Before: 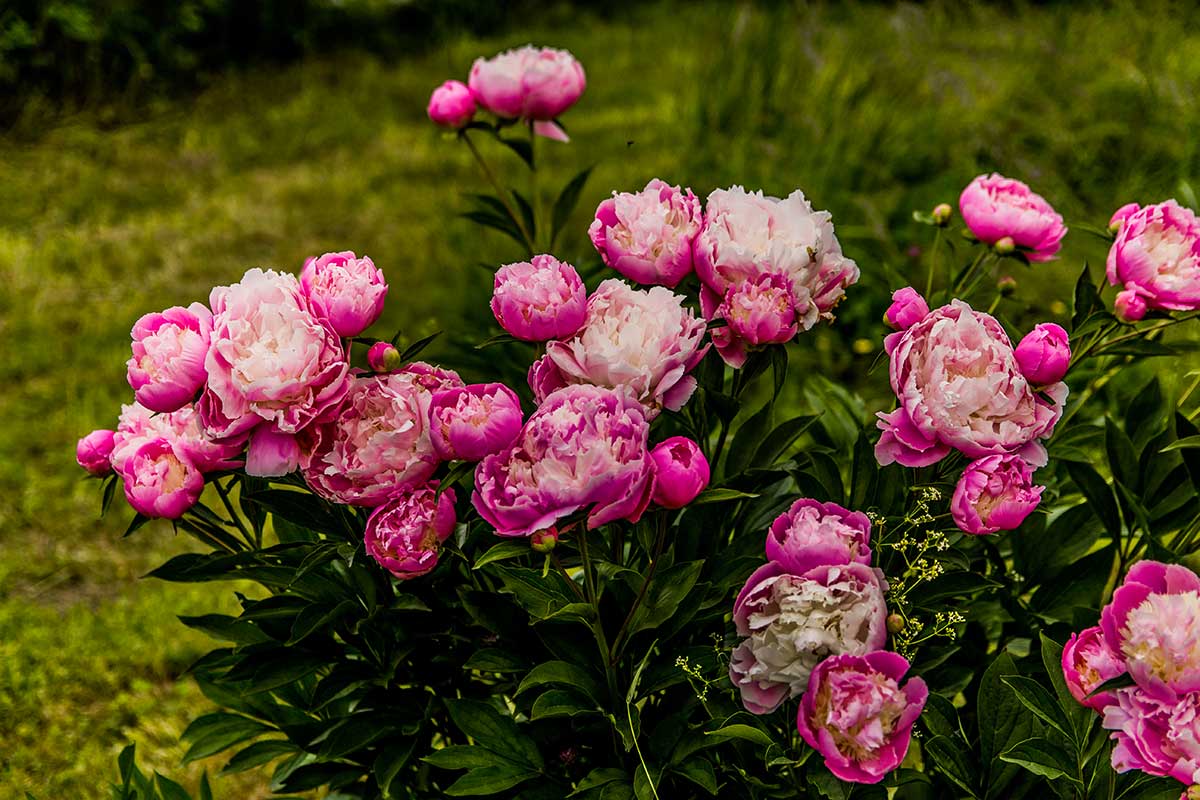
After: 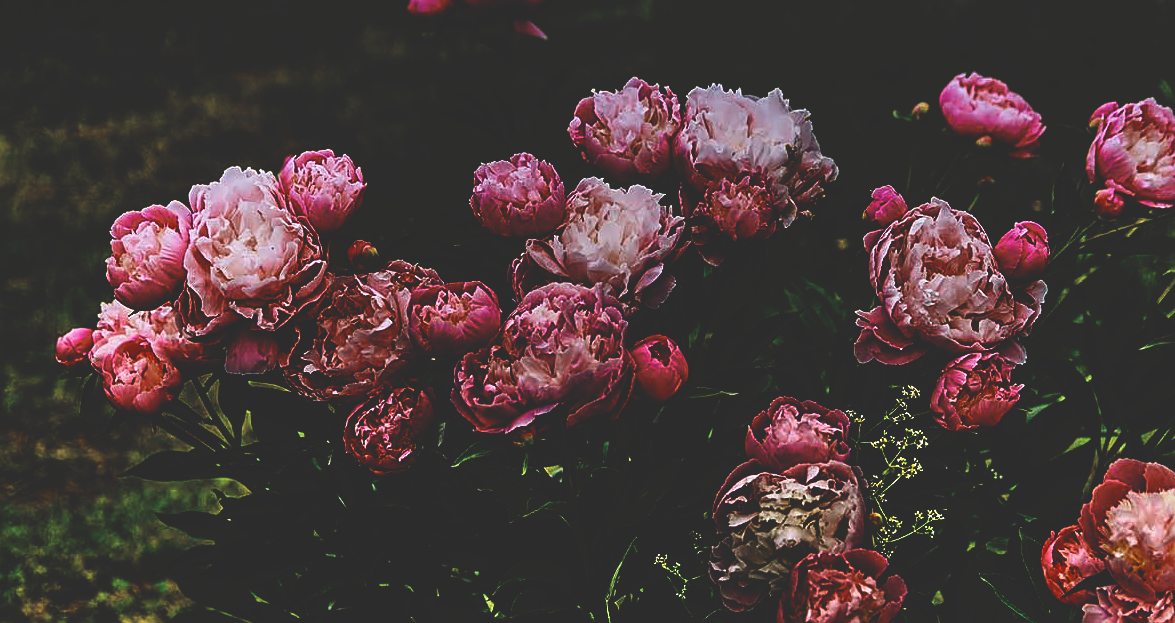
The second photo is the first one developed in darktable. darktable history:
crop and rotate: left 1.814%, top 12.818%, right 0.25%, bottom 9.225%
base curve: curves: ch0 [(0, 0.036) (0.083, 0.04) (0.804, 1)], preserve colors none
white balance: emerald 1
sharpen: on, module defaults
contrast brightness saturation: contrast 0.15, brightness -0.01, saturation 0.1
color zones: curves: ch0 [(0, 0.5) (0.125, 0.4) (0.25, 0.5) (0.375, 0.4) (0.5, 0.4) (0.625, 0.6) (0.75, 0.6) (0.875, 0.5)]; ch1 [(0, 0.35) (0.125, 0.45) (0.25, 0.35) (0.375, 0.35) (0.5, 0.35) (0.625, 0.35) (0.75, 0.45) (0.875, 0.35)]; ch2 [(0, 0.6) (0.125, 0.5) (0.25, 0.5) (0.375, 0.6) (0.5, 0.6) (0.625, 0.5) (0.75, 0.5) (0.875, 0.5)]
graduated density: hue 238.83°, saturation 50%
